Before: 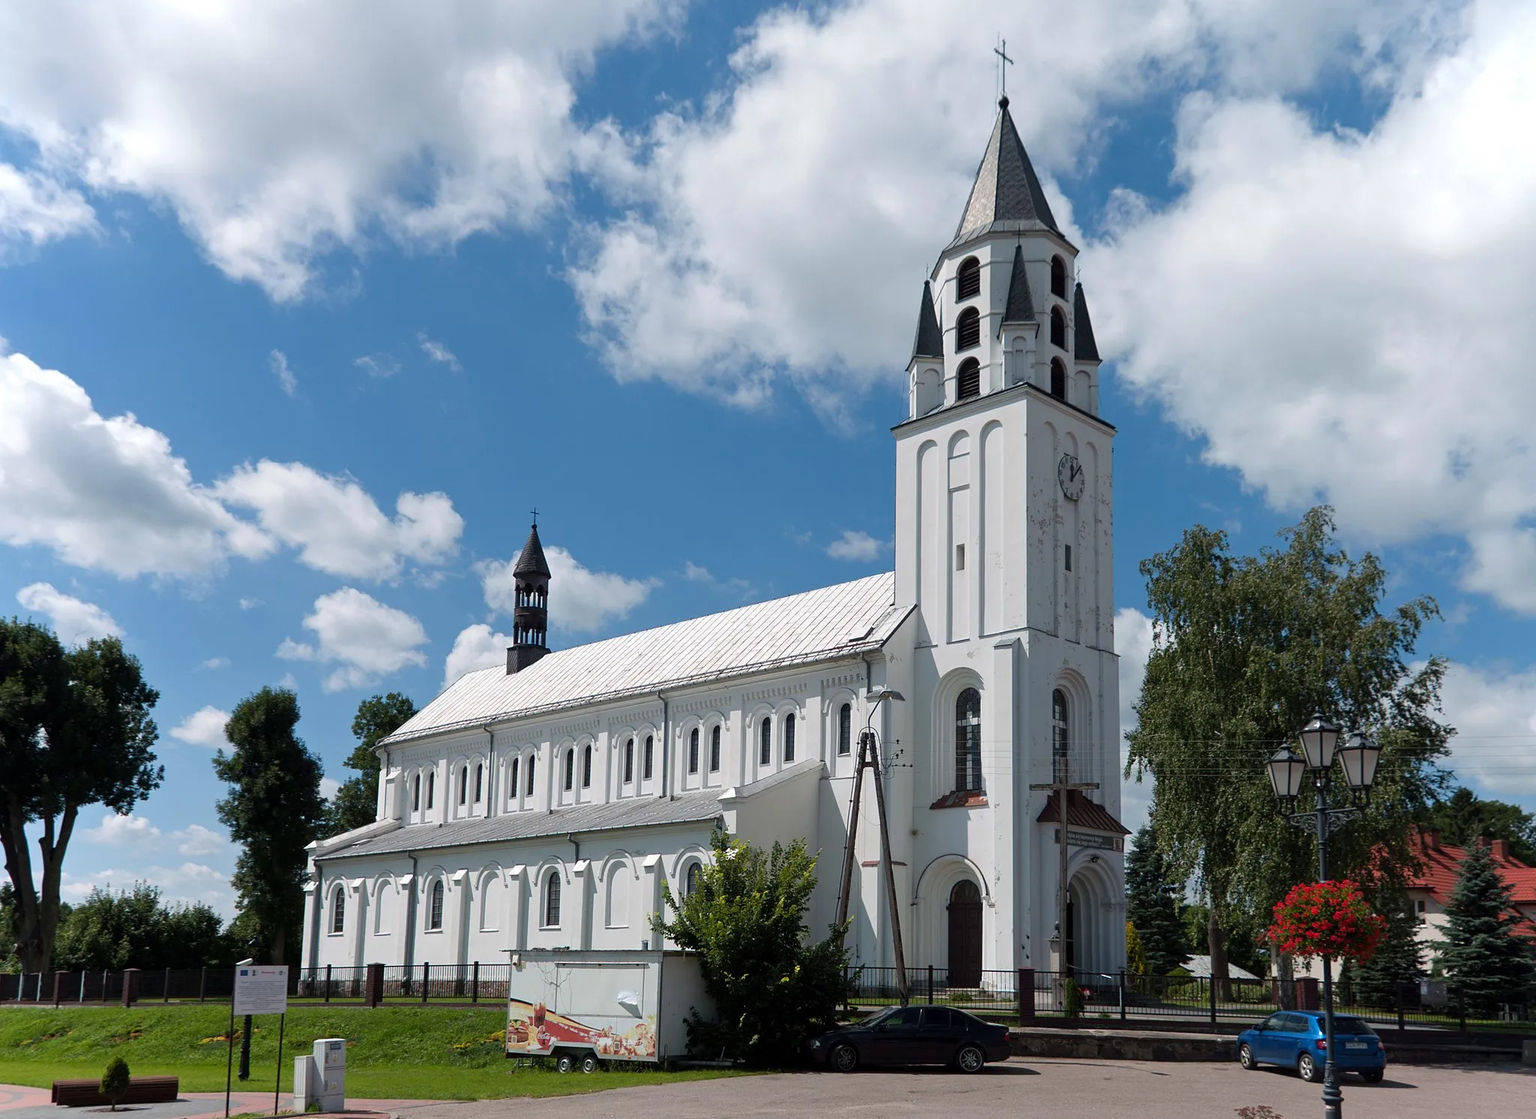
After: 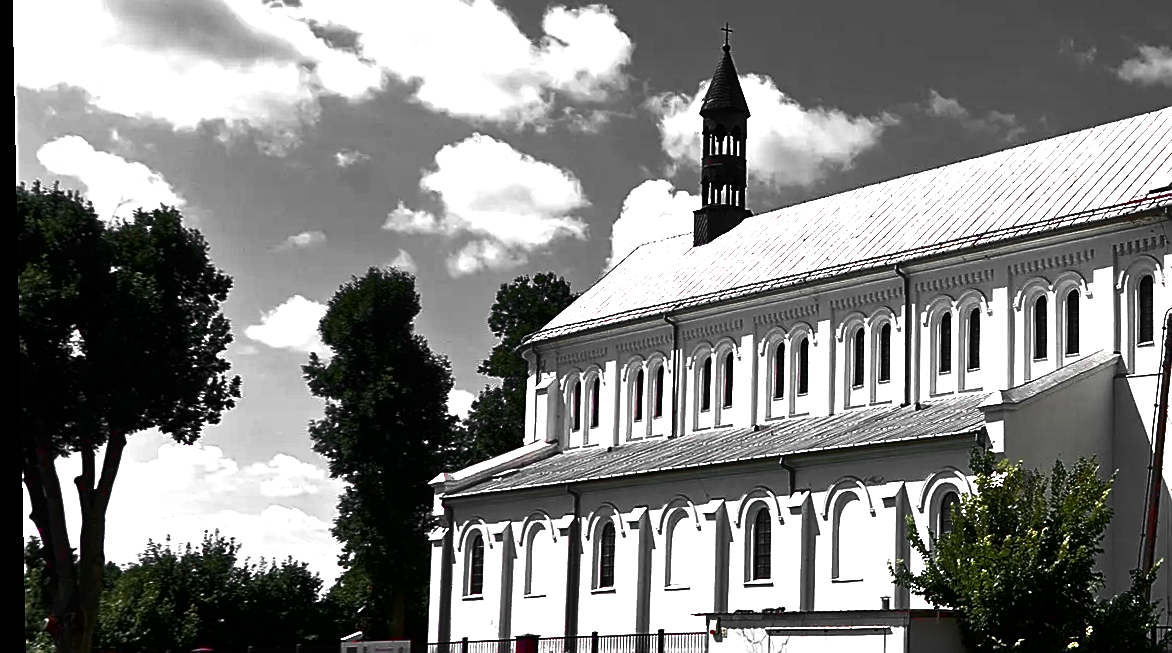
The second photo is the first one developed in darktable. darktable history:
crop: top 44.483%, right 43.593%, bottom 12.892%
rotate and perspective: rotation -1.17°, automatic cropping off
sharpen: amount 0.575
contrast brightness saturation: brightness -1, saturation 1
color zones: curves: ch1 [(0, 0.831) (0.08, 0.771) (0.157, 0.268) (0.241, 0.207) (0.562, -0.005) (0.714, -0.013) (0.876, 0.01) (1, 0.831)]
exposure: black level correction -0.005, exposure 1.002 EV, compensate highlight preservation false
tone equalizer: -7 EV 0.15 EV, -6 EV 0.6 EV, -5 EV 1.15 EV, -4 EV 1.33 EV, -3 EV 1.15 EV, -2 EV 0.6 EV, -1 EV 0.15 EV, mask exposure compensation -0.5 EV
